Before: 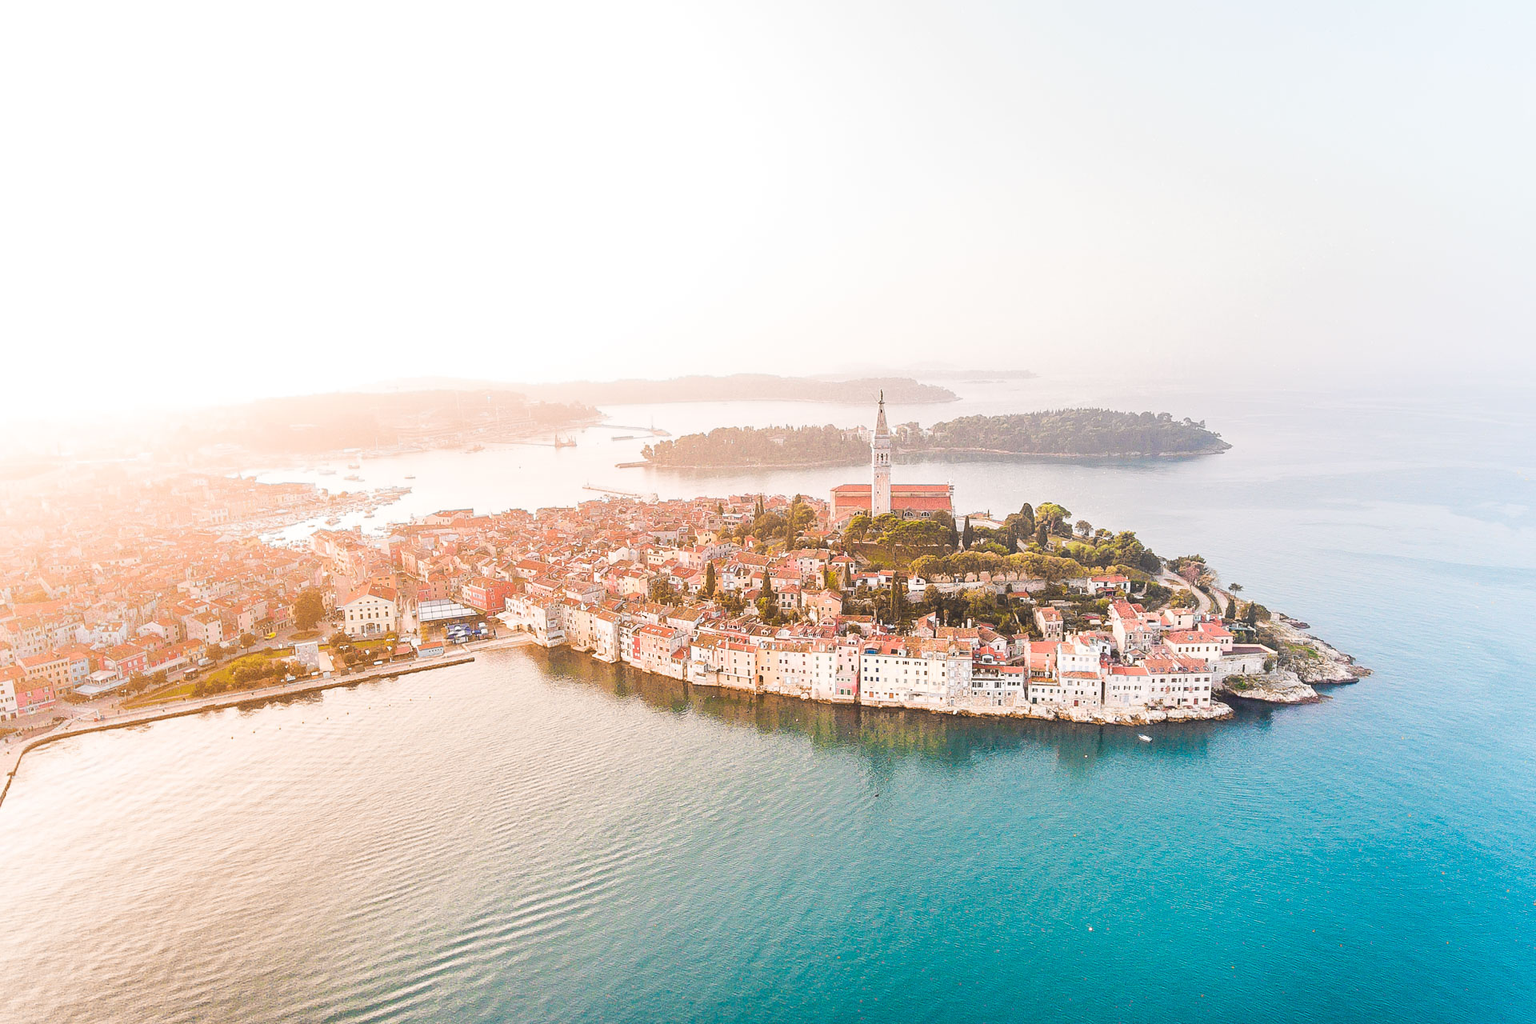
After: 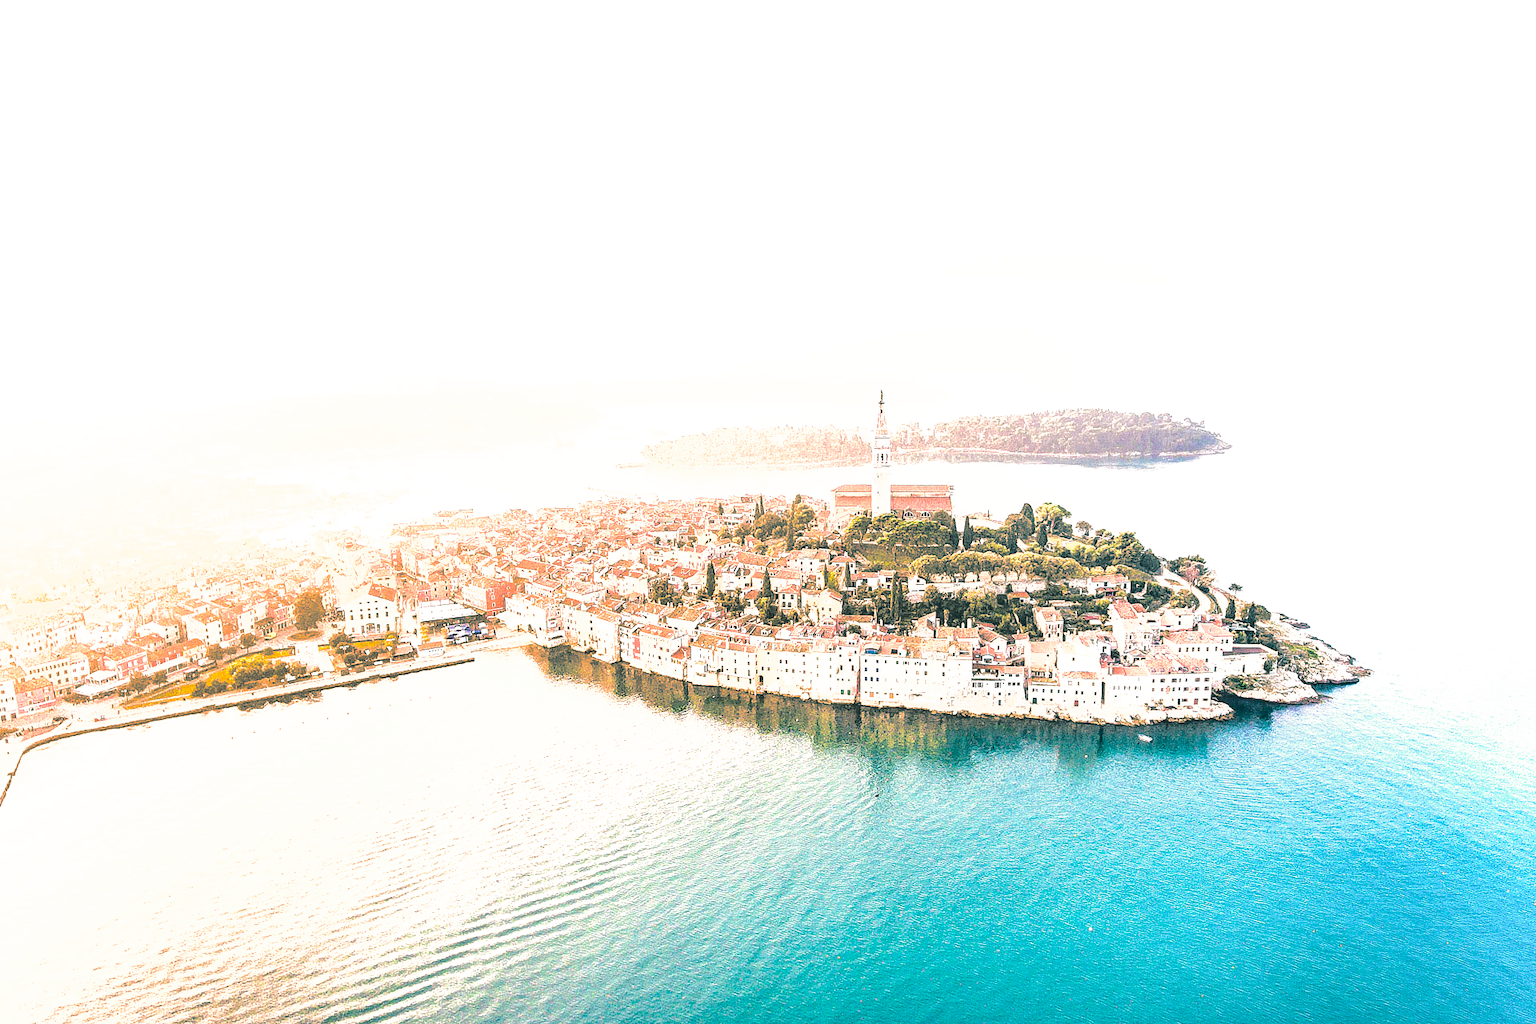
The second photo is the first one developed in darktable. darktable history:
tone curve: curves: ch0 [(0, 0) (0.003, 0.058) (0.011, 0.061) (0.025, 0.065) (0.044, 0.076) (0.069, 0.083) (0.1, 0.09) (0.136, 0.102) (0.177, 0.145) (0.224, 0.196) (0.277, 0.278) (0.335, 0.375) (0.399, 0.486) (0.468, 0.578) (0.543, 0.651) (0.623, 0.717) (0.709, 0.783) (0.801, 0.838) (0.898, 0.91) (1, 1)], preserve colors none
velvia: strength 45%
shadows and highlights: low approximation 0.01, soften with gaussian
exposure: black level correction 0, exposure 1 EV, compensate exposure bias true, compensate highlight preservation false
local contrast: on, module defaults
split-toning: shadows › hue 186.43°, highlights › hue 49.29°, compress 30.29%
